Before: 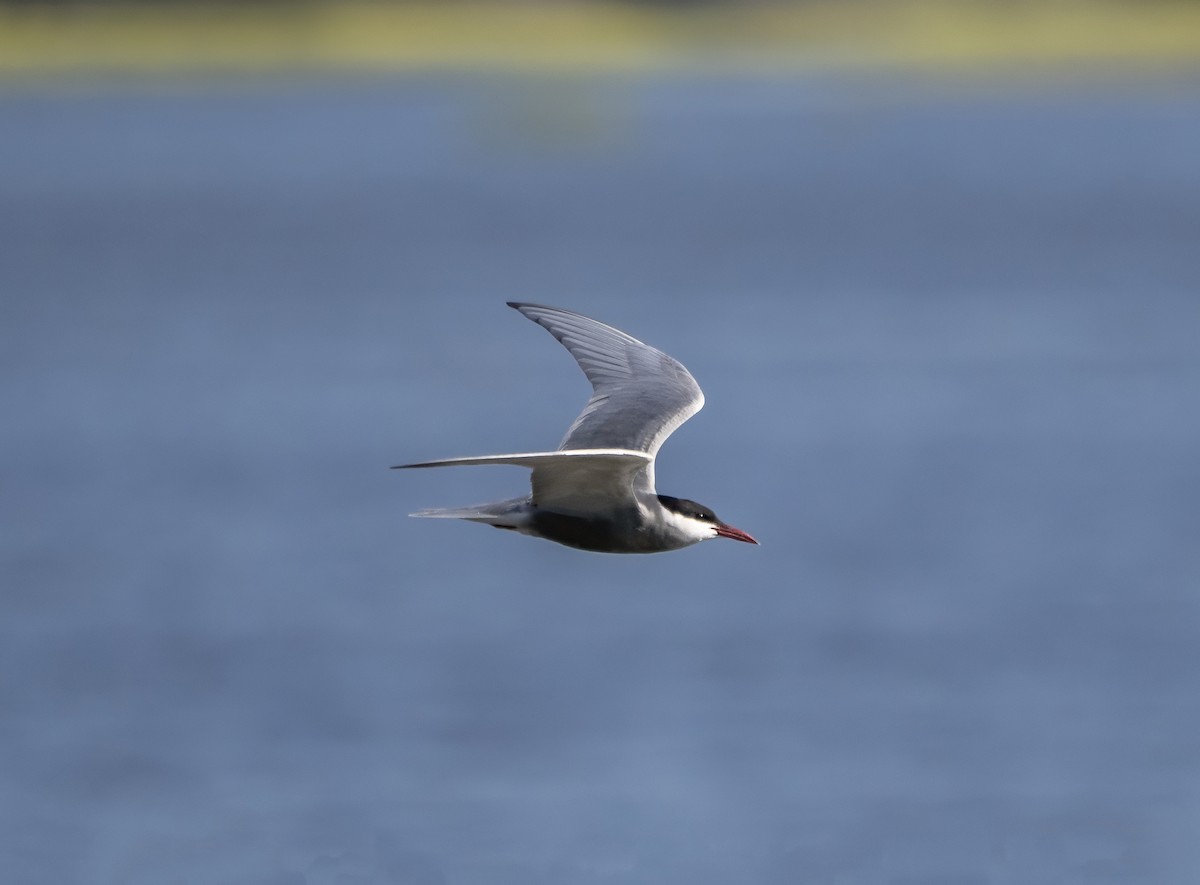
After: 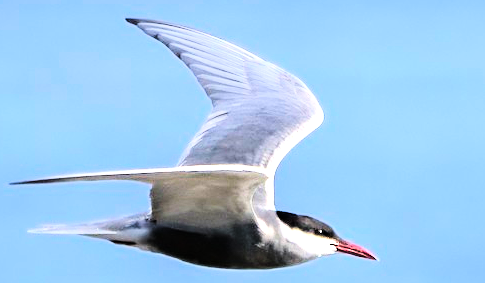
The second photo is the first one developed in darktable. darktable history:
color zones: curves: ch0 [(0, 0.465) (0.092, 0.596) (0.289, 0.464) (0.429, 0.453) (0.571, 0.464) (0.714, 0.455) (0.857, 0.462) (1, 0.465)]
exposure: black level correction 0, exposure 0.5 EV, compensate highlight preservation false
contrast brightness saturation: contrast 0.04, saturation 0.16
crop: left 31.751%, top 32.172%, right 27.8%, bottom 35.83%
sharpen: amount 0.2
tone curve: curves: ch0 [(0, 0) (0.004, 0) (0.133, 0.071) (0.325, 0.456) (0.832, 0.957) (1, 1)], color space Lab, linked channels, preserve colors none
levels: levels [0, 0.476, 0.951]
